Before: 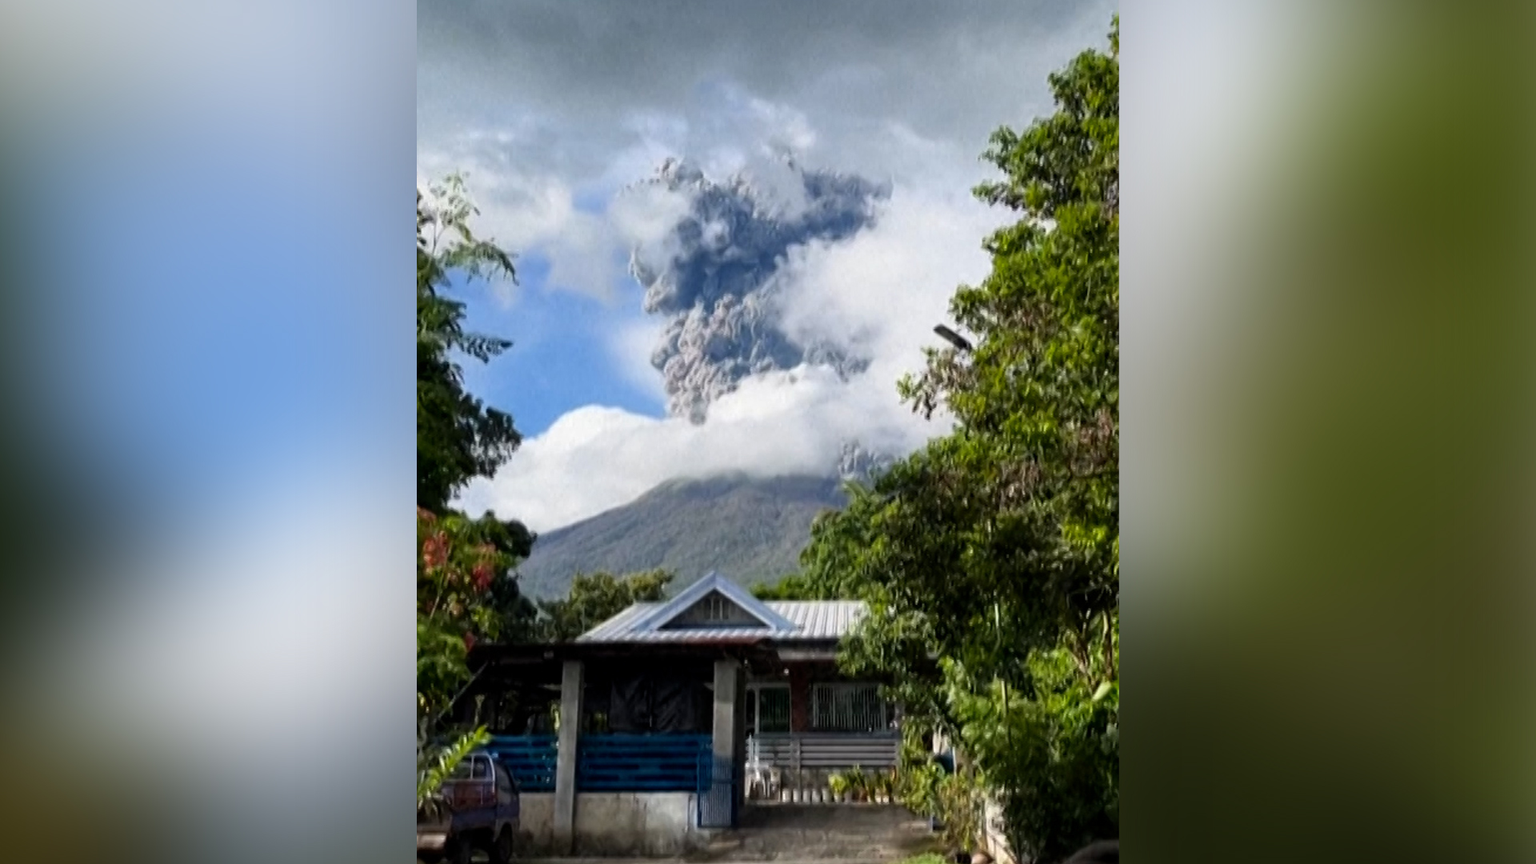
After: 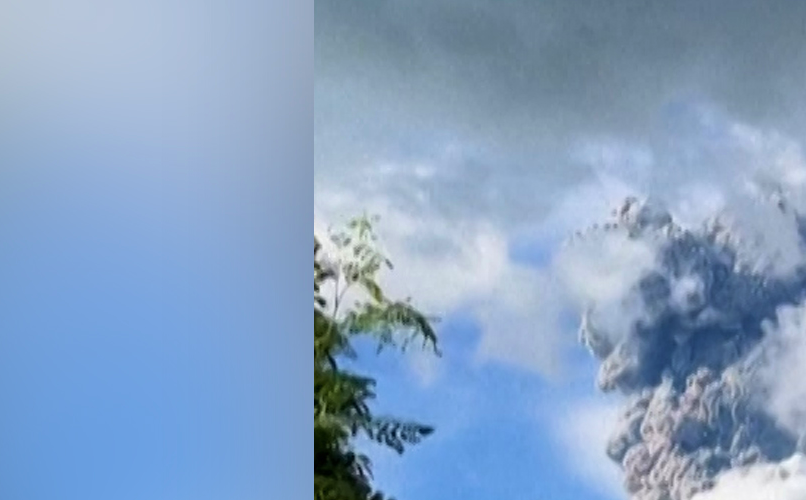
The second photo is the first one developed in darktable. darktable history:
crop and rotate: left 10.817%, top 0.062%, right 47.194%, bottom 53.626%
velvia: on, module defaults
